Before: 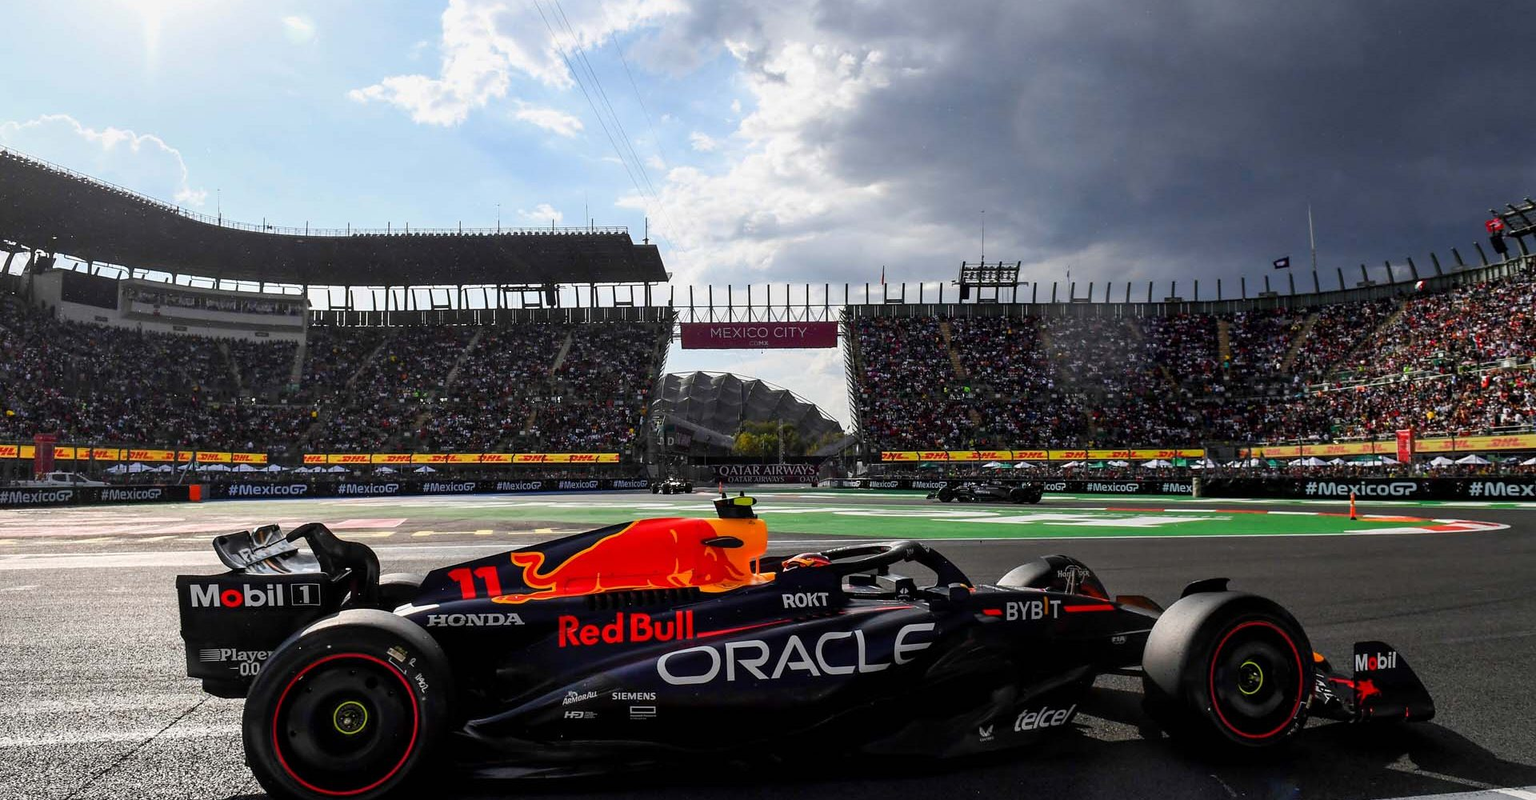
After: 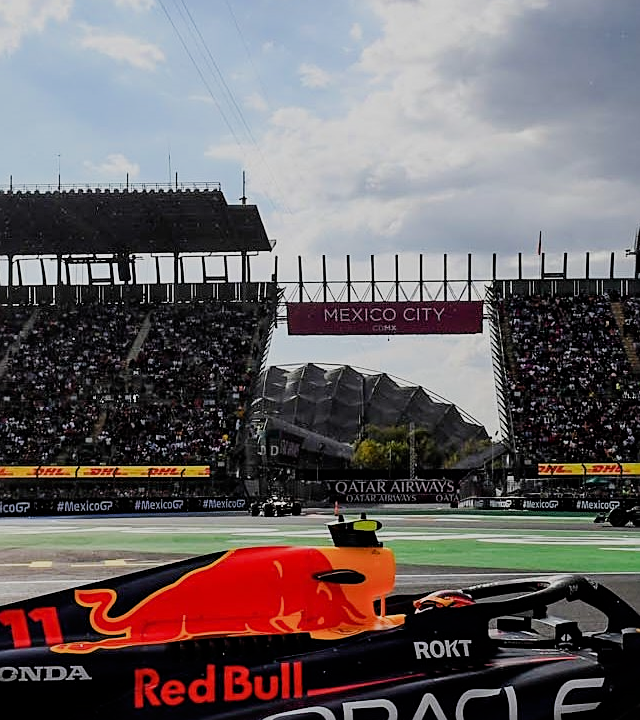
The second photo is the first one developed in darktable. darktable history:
crop and rotate: left 29.415%, top 10.155%, right 37.234%, bottom 17.827%
sharpen: on, module defaults
filmic rgb: black relative exposure -7.49 EV, white relative exposure 4.85 EV, hardness 3.4
